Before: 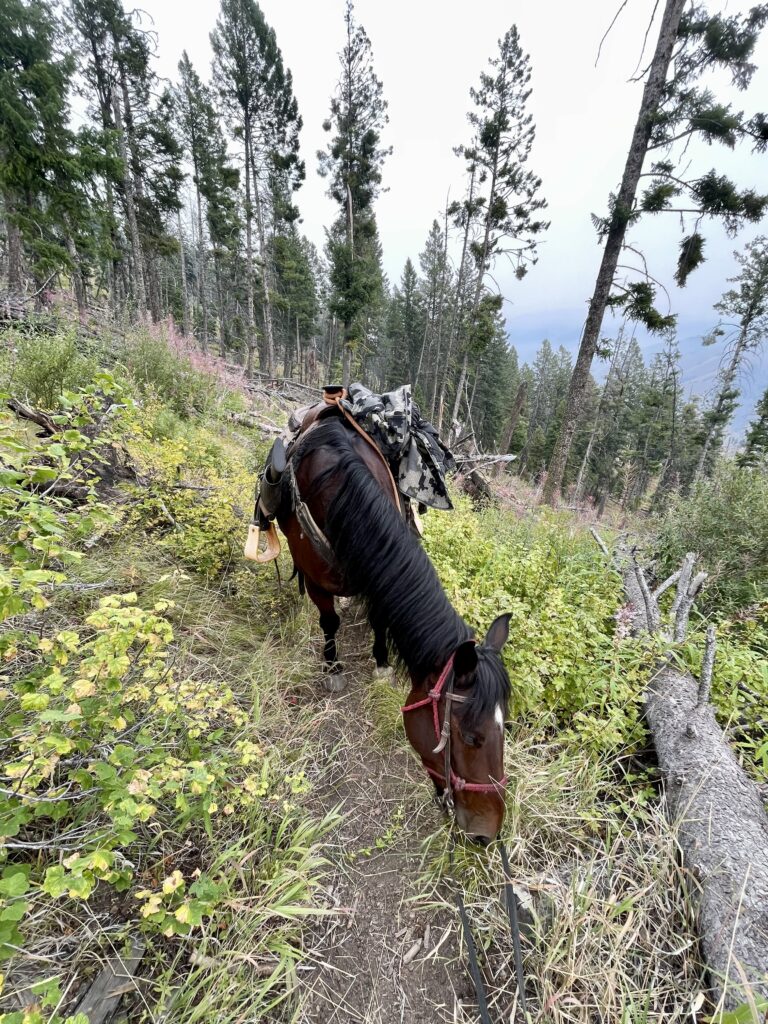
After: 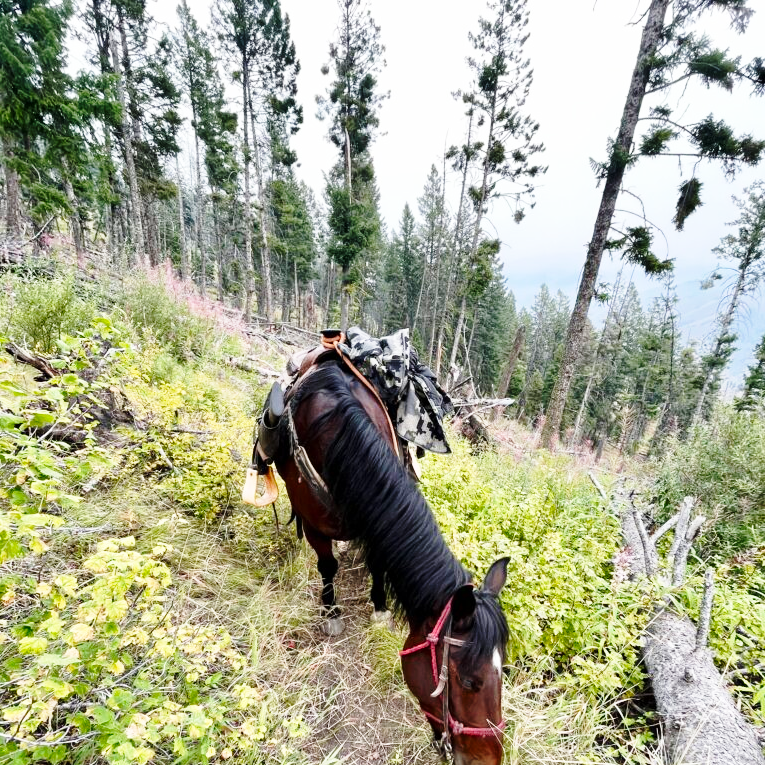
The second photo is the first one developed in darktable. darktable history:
base curve: curves: ch0 [(0, 0) (0.028, 0.03) (0.121, 0.232) (0.46, 0.748) (0.859, 0.968) (1, 1)], preserve colors none
crop: left 0.273%, top 5.52%, bottom 19.736%
